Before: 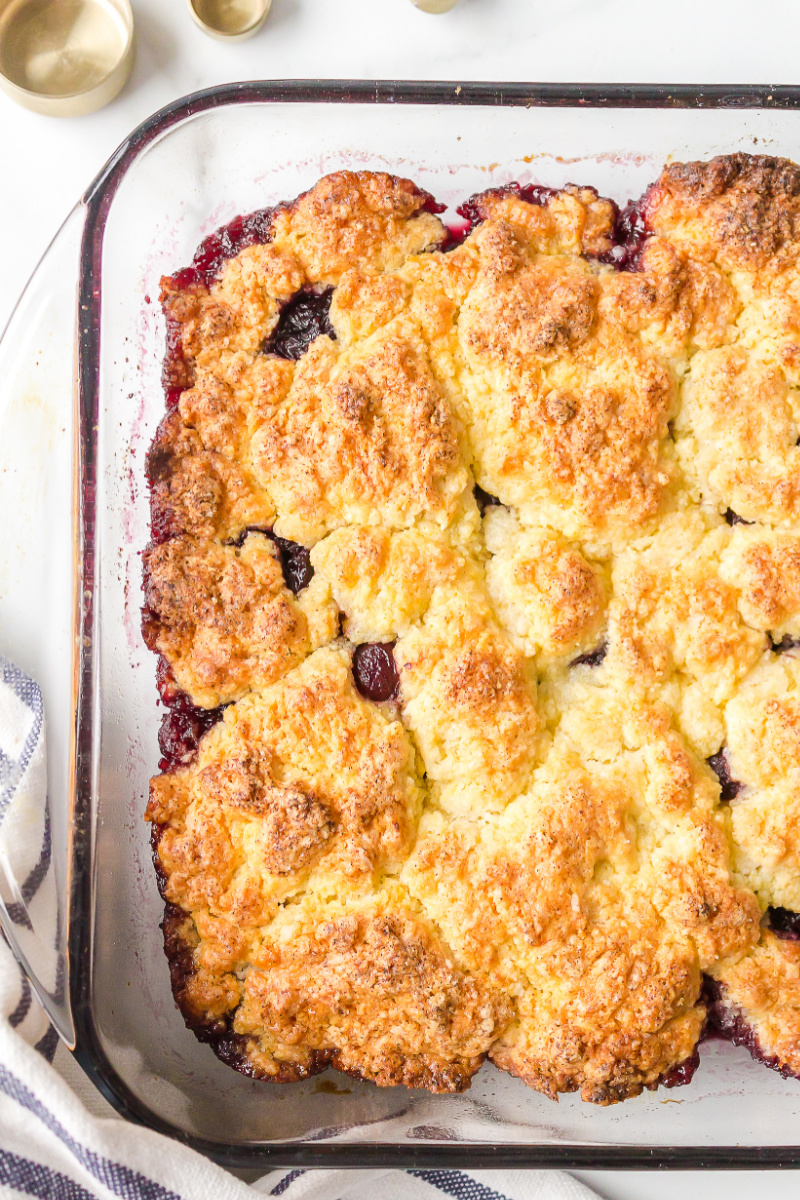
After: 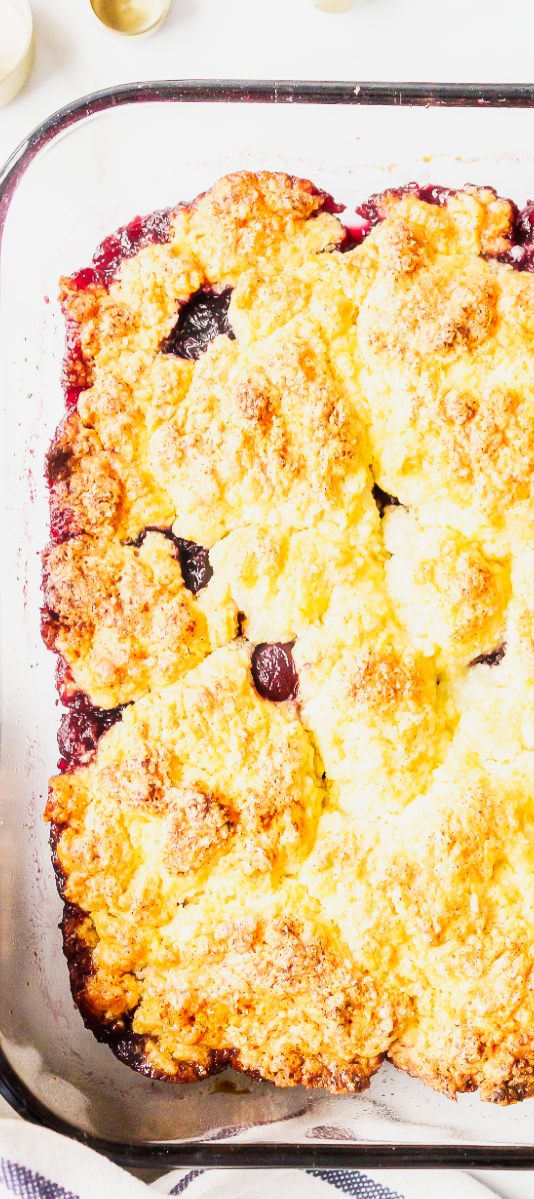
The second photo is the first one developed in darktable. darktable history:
exposure: black level correction 0.005, exposure 0.016 EV, compensate highlight preservation false
crop and rotate: left 12.73%, right 20.496%
haze removal: strength -0.099, compatibility mode true, adaptive false
base curve: curves: ch0 [(0, 0) (0.088, 0.125) (0.176, 0.251) (0.354, 0.501) (0.613, 0.749) (1, 0.877)], preserve colors none
tone curve: curves: ch0 [(0, 0) (0.003, 0.016) (0.011, 0.016) (0.025, 0.016) (0.044, 0.016) (0.069, 0.016) (0.1, 0.026) (0.136, 0.047) (0.177, 0.088) (0.224, 0.14) (0.277, 0.2) (0.335, 0.276) (0.399, 0.37) (0.468, 0.47) (0.543, 0.583) (0.623, 0.698) (0.709, 0.779) (0.801, 0.858) (0.898, 0.929) (1, 1)], preserve colors none
